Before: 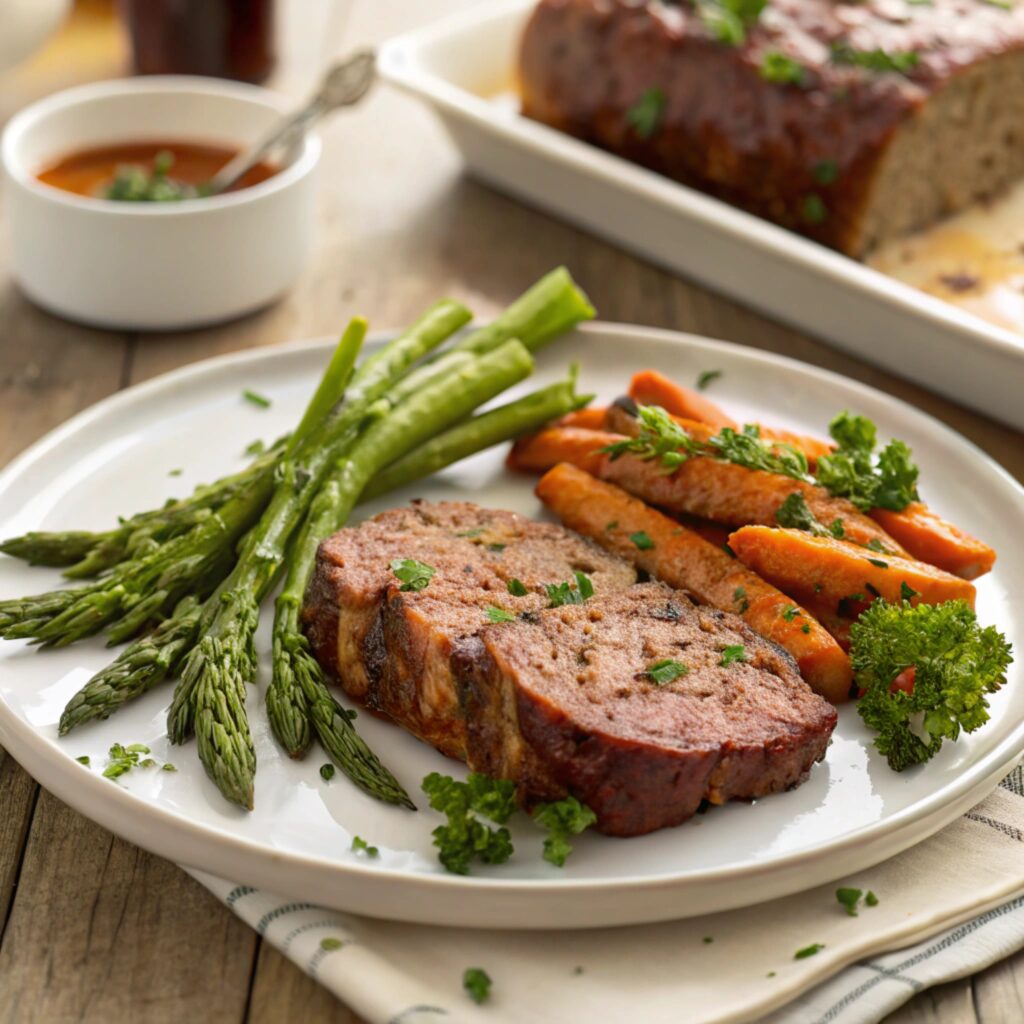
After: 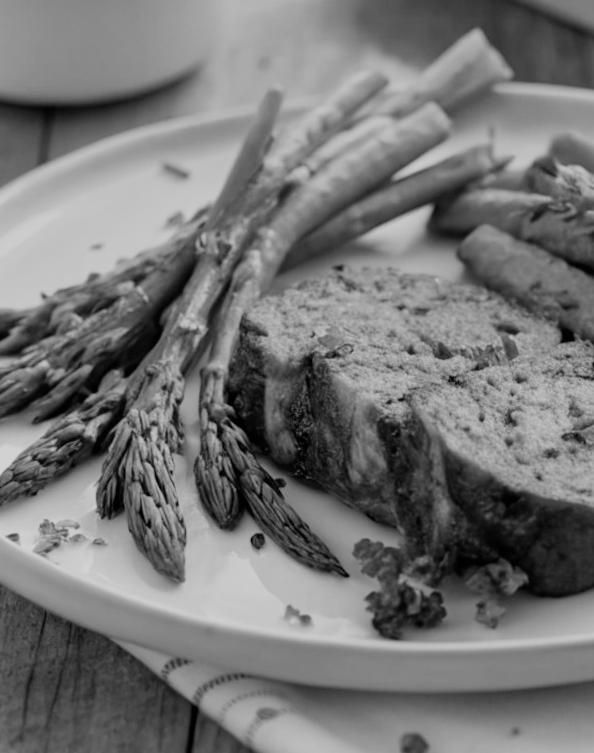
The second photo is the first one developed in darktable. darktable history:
filmic rgb: black relative exposure -6.68 EV, white relative exposure 4.56 EV, hardness 3.25
monochrome: on, module defaults
color balance: contrast -0.5%
crop: left 8.966%, top 23.852%, right 34.699%, bottom 4.703%
shadows and highlights: shadows 24.5, highlights -78.15, soften with gaussian
rotate and perspective: rotation -1.77°, lens shift (horizontal) 0.004, automatic cropping off
white balance: red 1.009, blue 0.985
